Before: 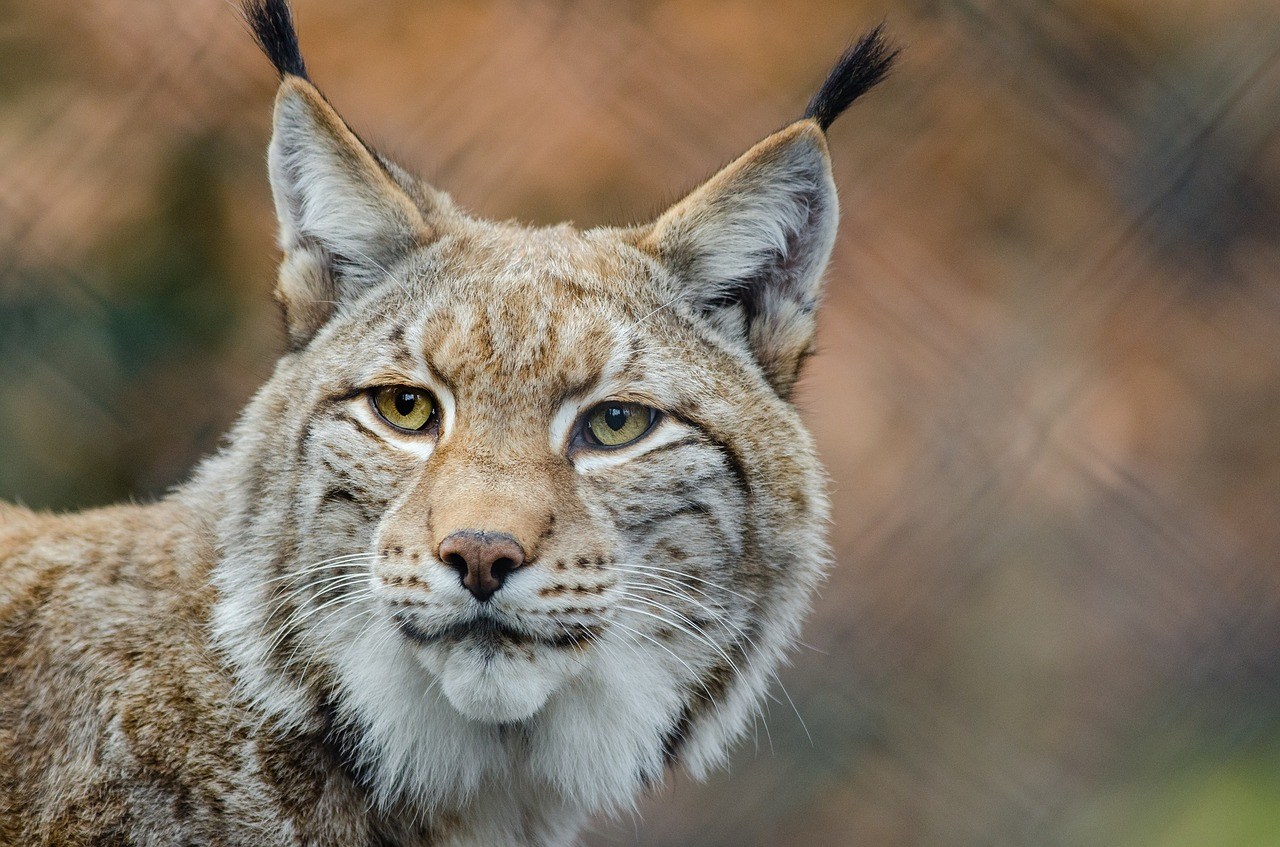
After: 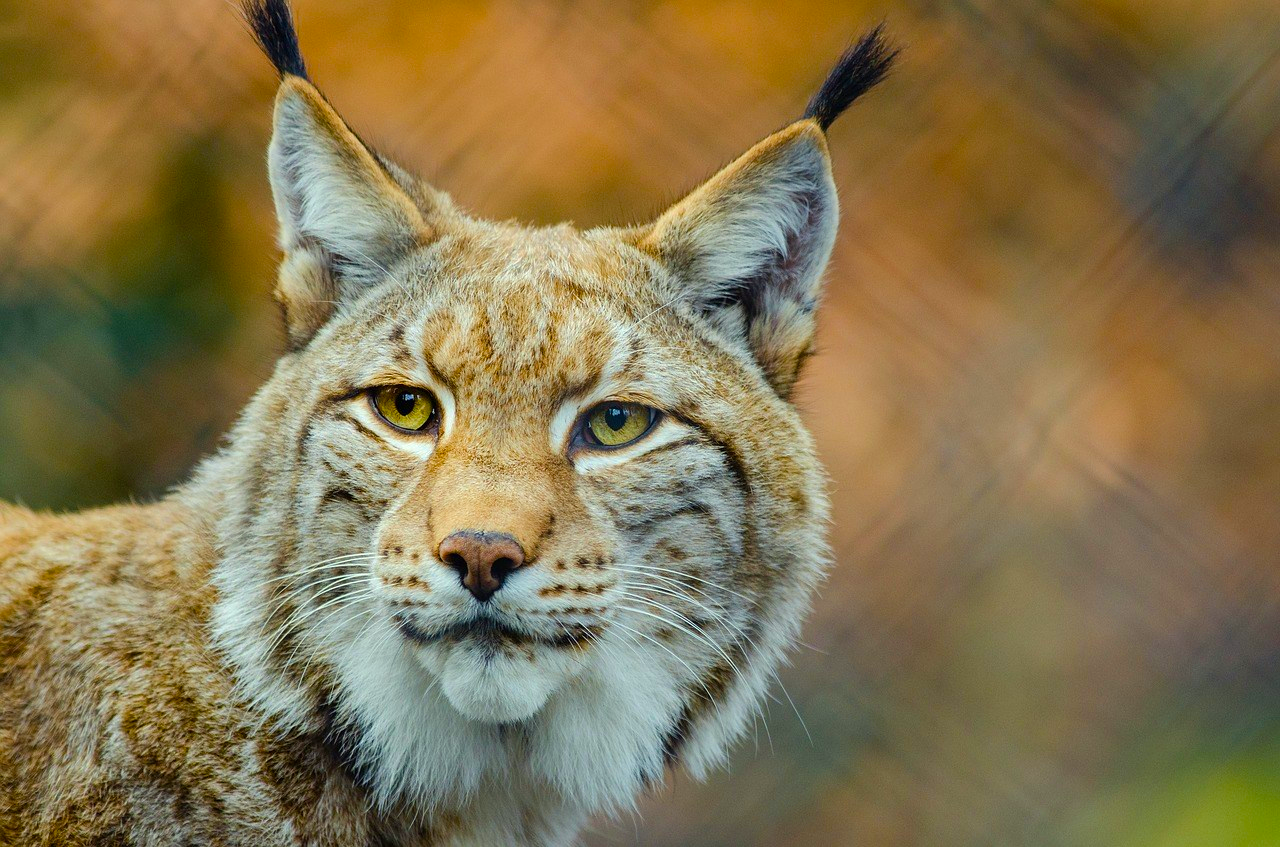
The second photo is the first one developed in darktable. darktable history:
white balance: emerald 1
velvia: strength 51%, mid-tones bias 0.51
color correction: highlights a* -2.68, highlights b* 2.57
